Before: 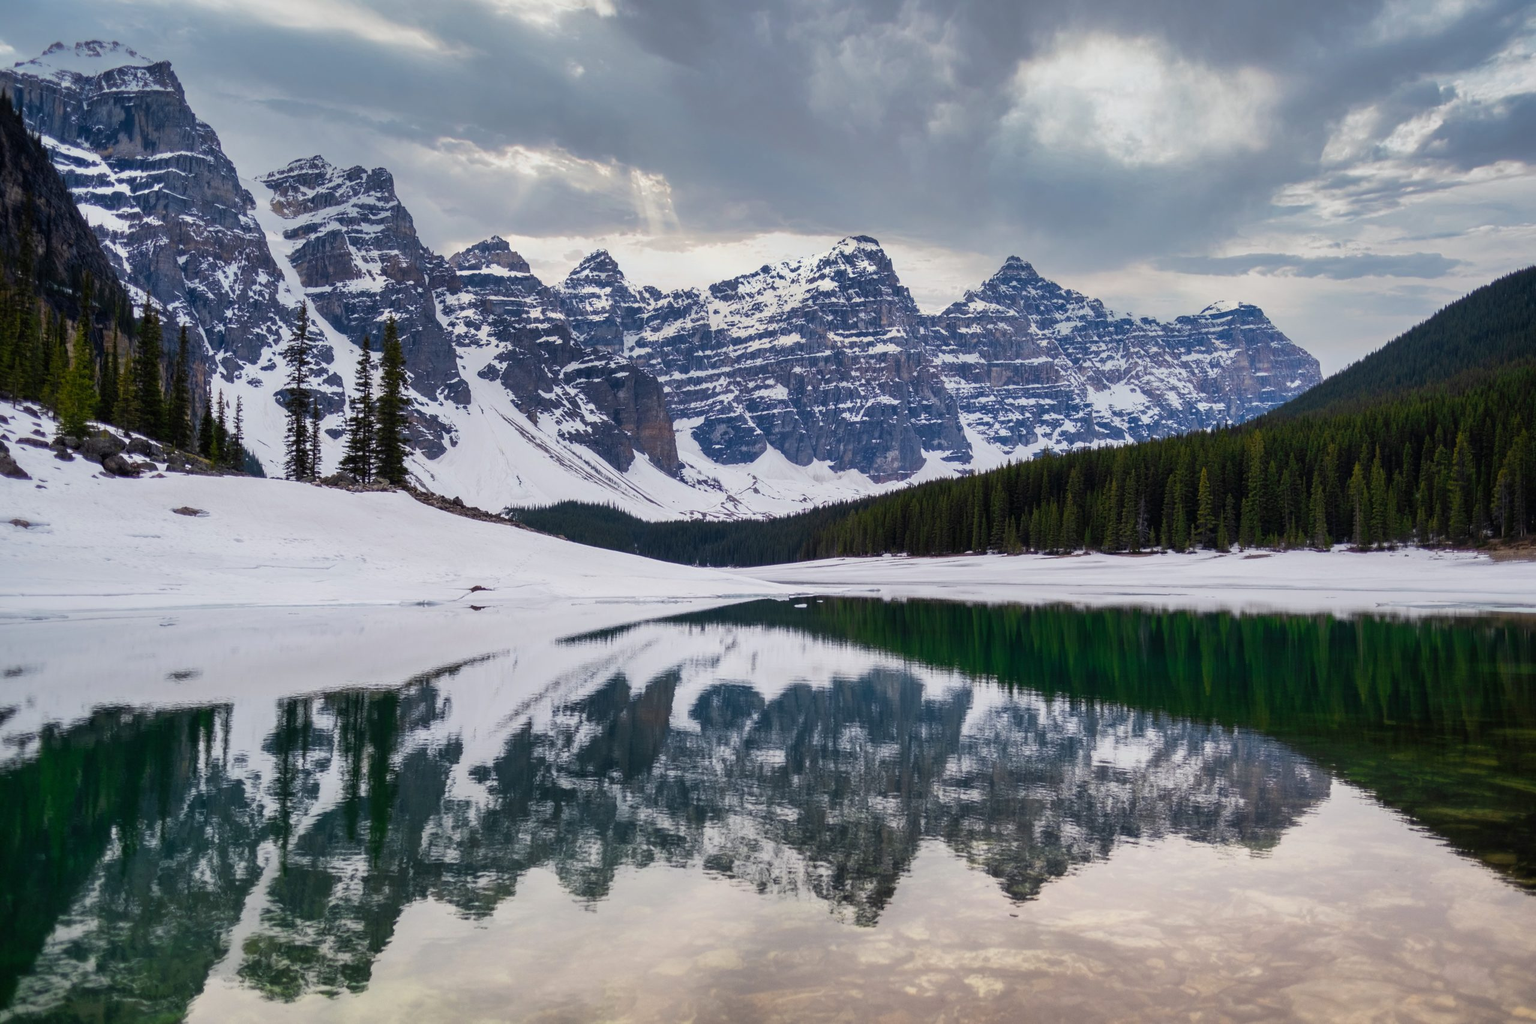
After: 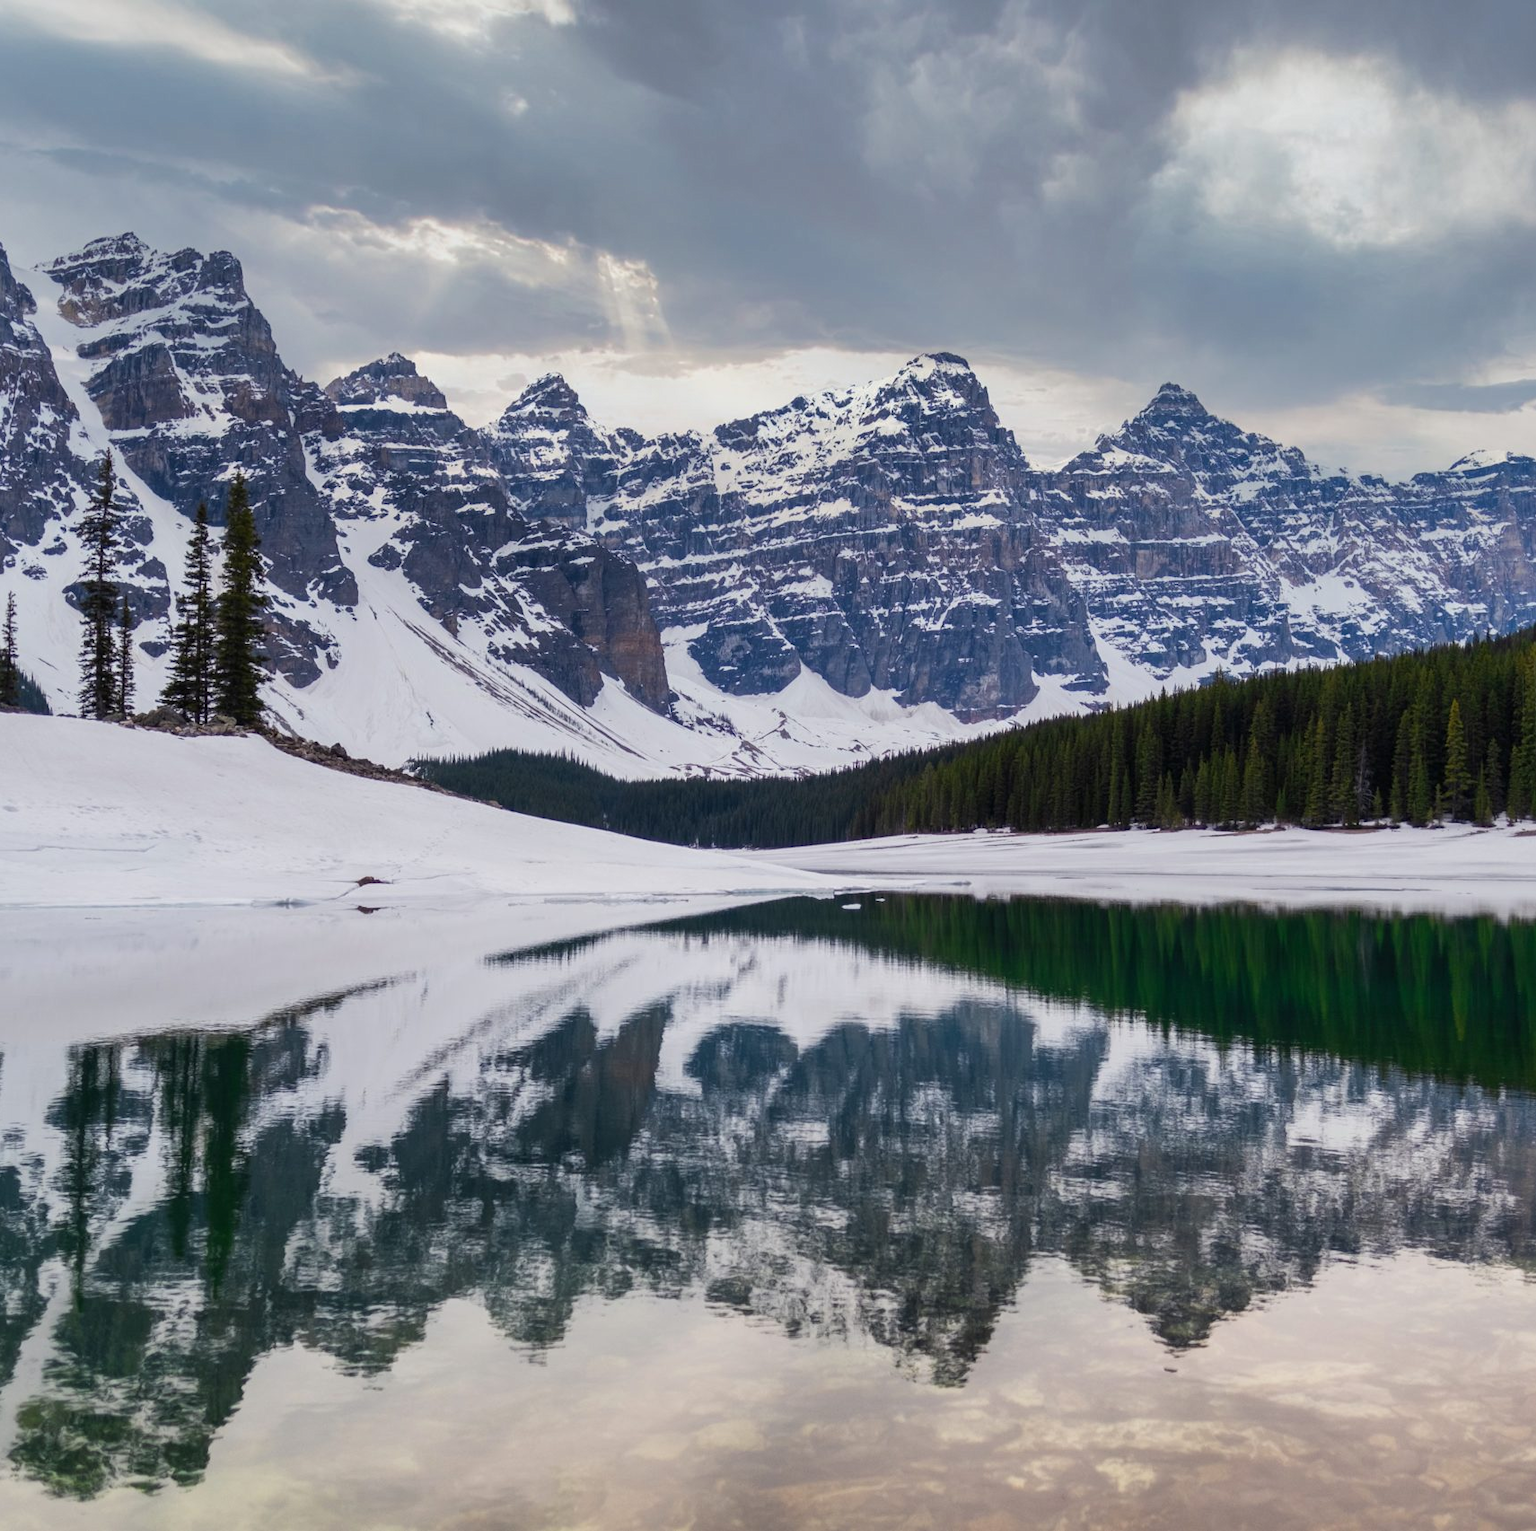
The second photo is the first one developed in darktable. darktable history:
tone equalizer: -8 EV 0.054 EV, edges refinement/feathering 500, mask exposure compensation -1.57 EV, preserve details no
crop and rotate: left 15.104%, right 18.058%
